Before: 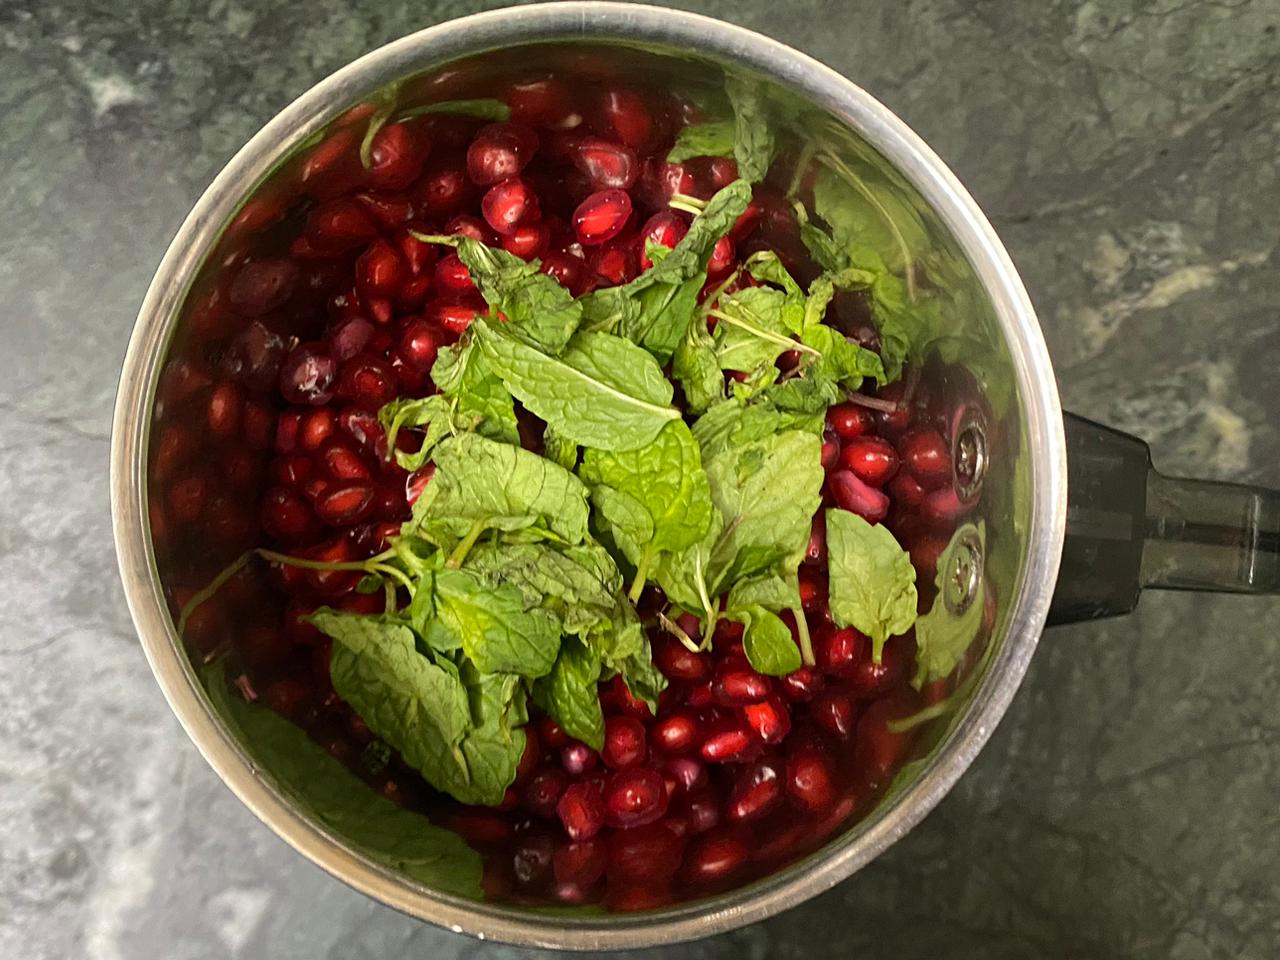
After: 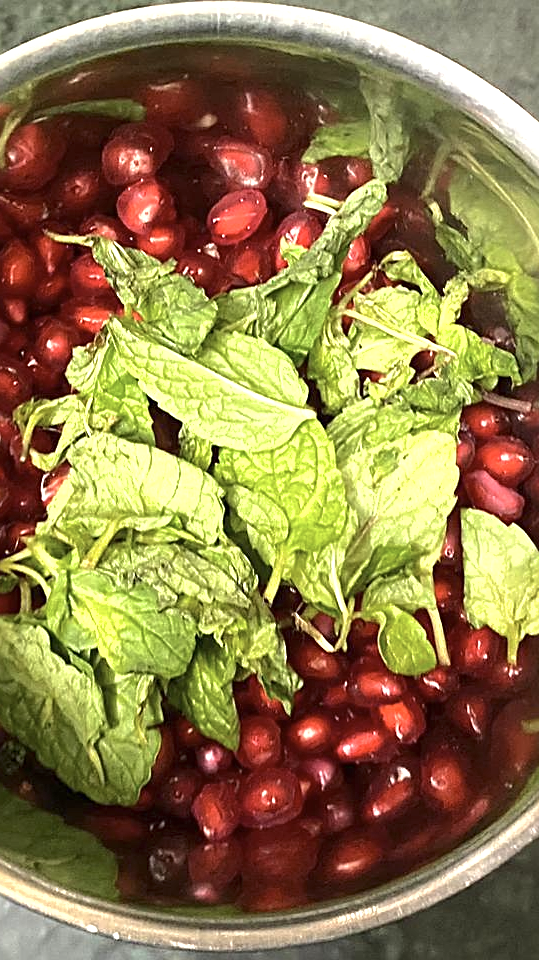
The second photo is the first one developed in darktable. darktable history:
shadows and highlights: shadows -20, white point adjustment -2, highlights -35
contrast brightness saturation: brightness -0.02, saturation 0.35
exposure: black level correction 0, exposure 1.2 EV, compensate highlight preservation false
color correction: saturation 0.57
crop: left 28.583%, right 29.231%
sharpen: on, module defaults
